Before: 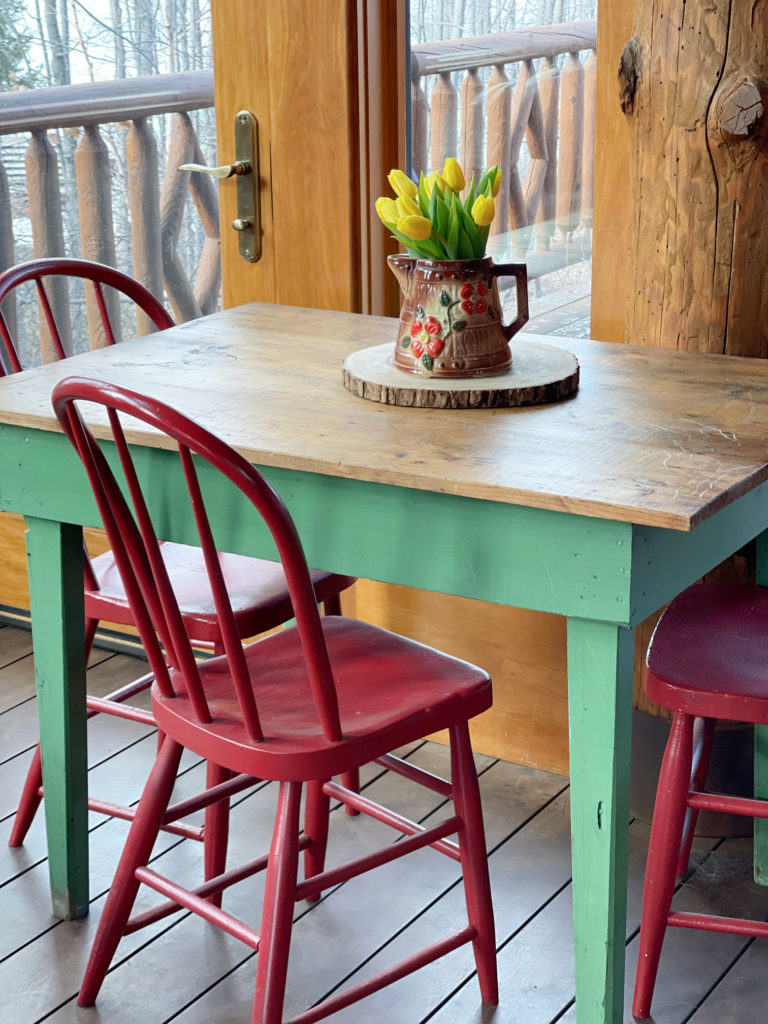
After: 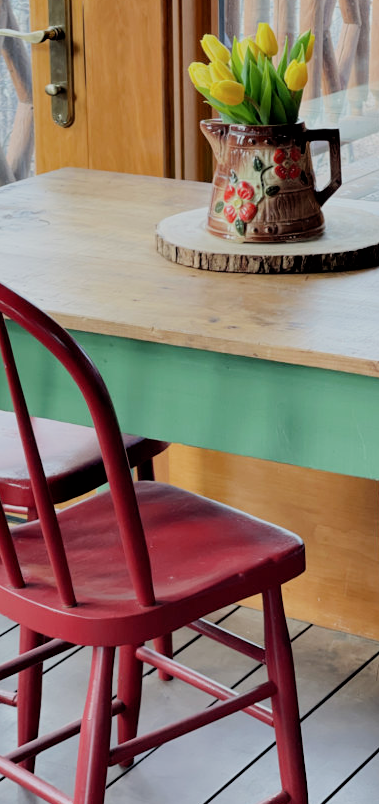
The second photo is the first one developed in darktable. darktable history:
crop and rotate: angle 0.02°, left 24.353%, top 13.219%, right 26.156%, bottom 8.224%
filmic rgb: black relative exposure -4.38 EV, white relative exposure 4.56 EV, hardness 2.37, contrast 1.05
